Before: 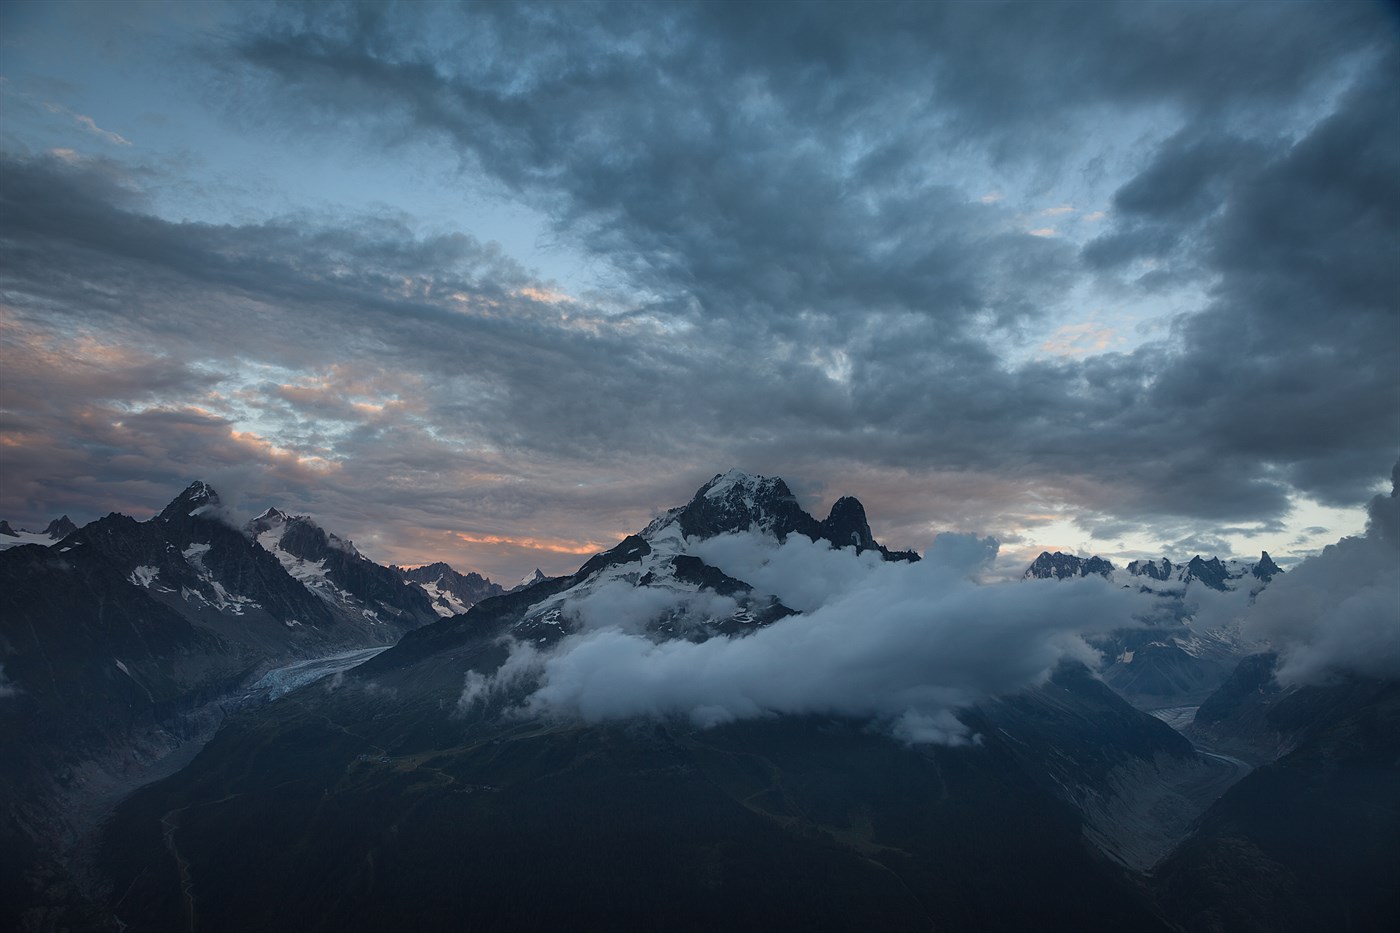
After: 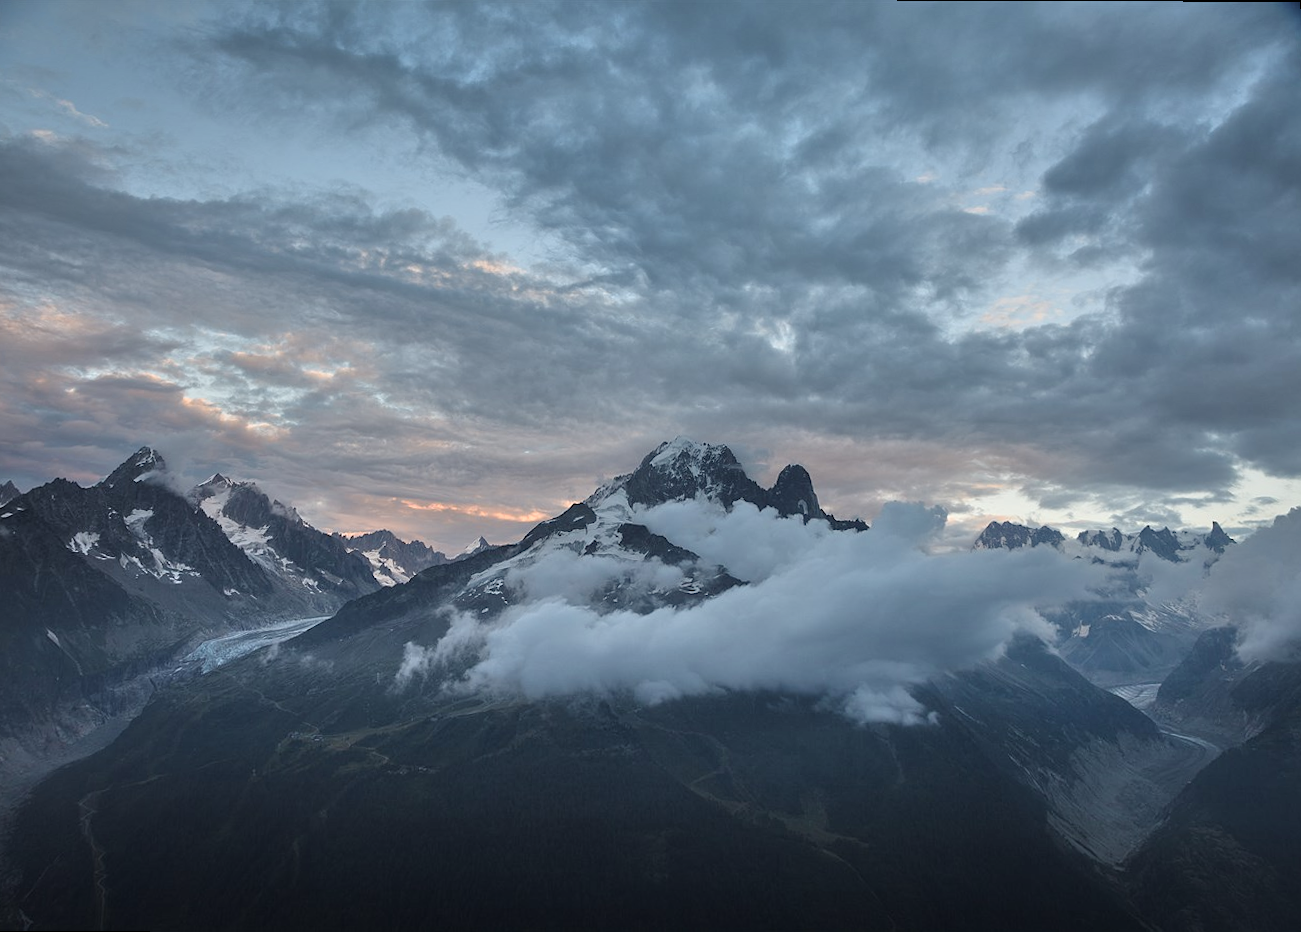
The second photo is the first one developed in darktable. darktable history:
rotate and perspective: rotation 0.215°, lens shift (vertical) -0.139, crop left 0.069, crop right 0.939, crop top 0.002, crop bottom 0.996
tone equalizer: -7 EV 0.15 EV, -6 EV 0.6 EV, -5 EV 1.15 EV, -4 EV 1.33 EV, -3 EV 1.15 EV, -2 EV 0.6 EV, -1 EV 0.15 EV, mask exposure compensation -0.5 EV
contrast brightness saturation: saturation -0.05
color correction: saturation 0.8
